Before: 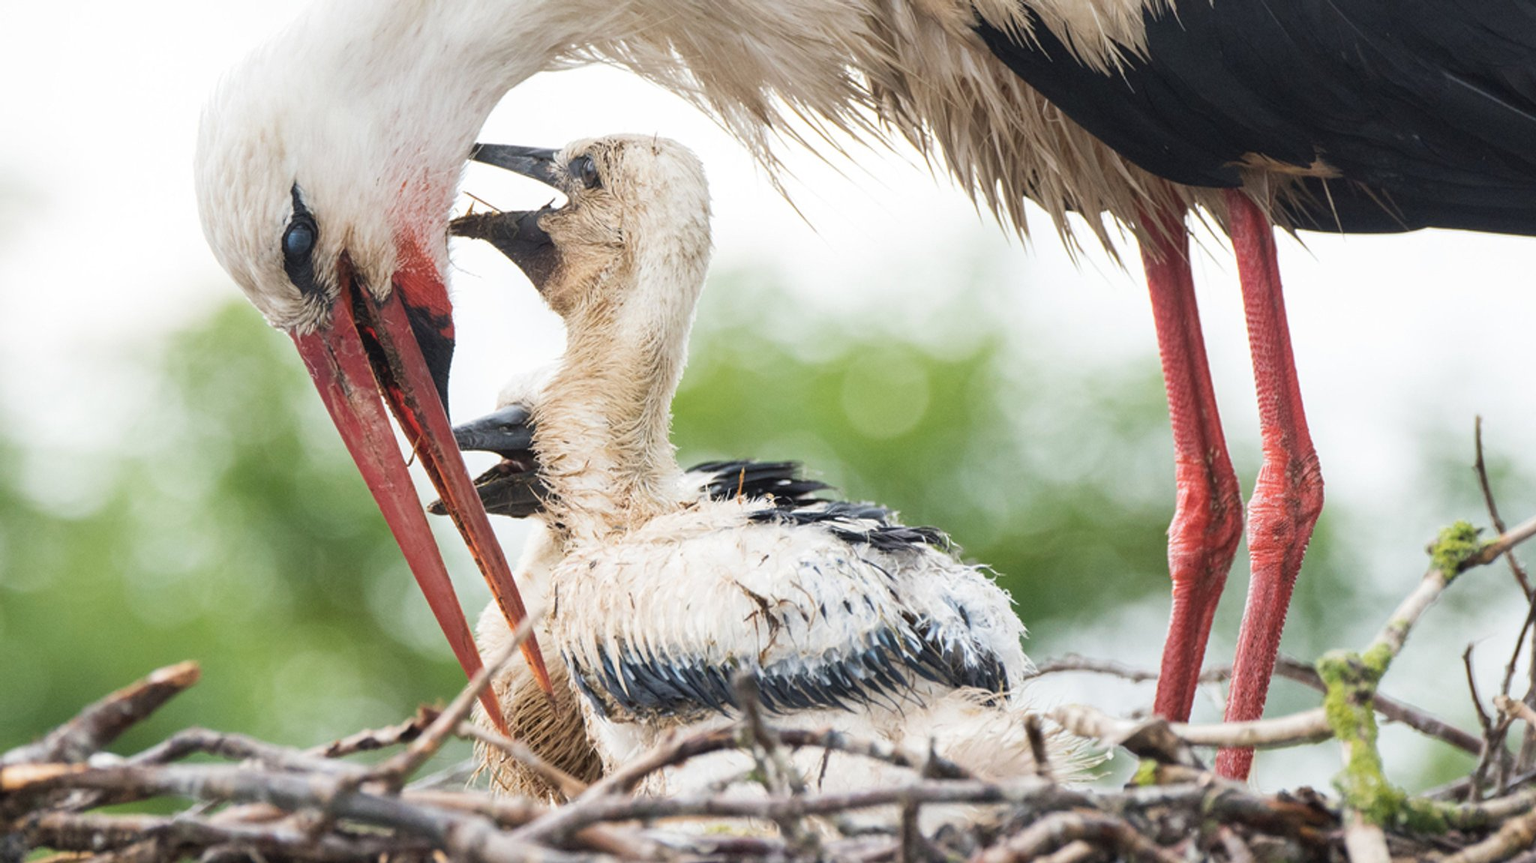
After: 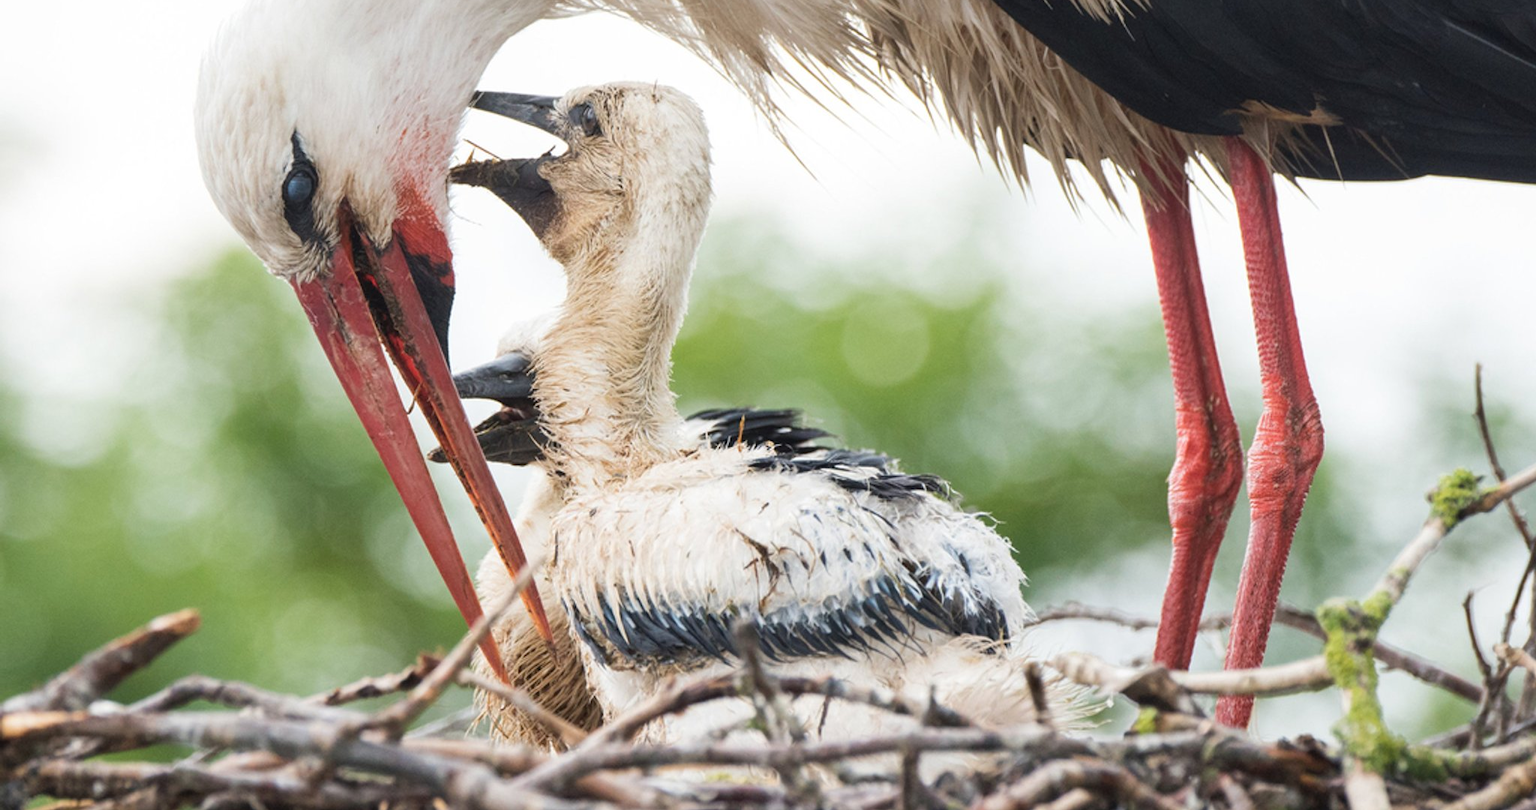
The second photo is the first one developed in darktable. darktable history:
crop and rotate: top 6.1%
